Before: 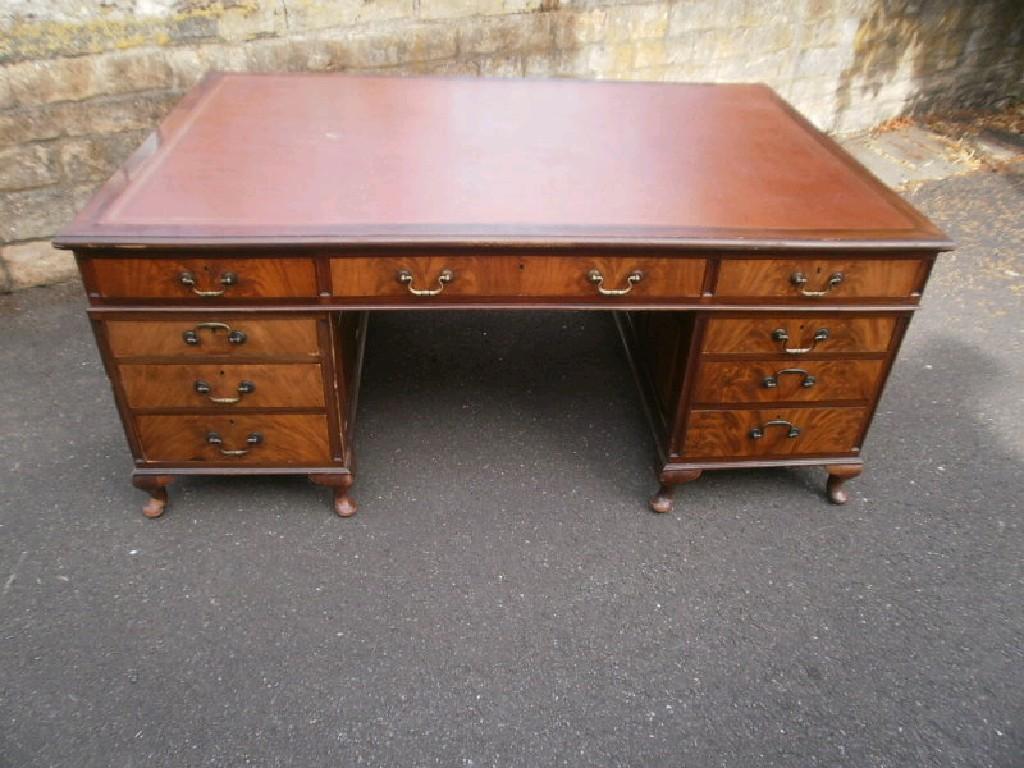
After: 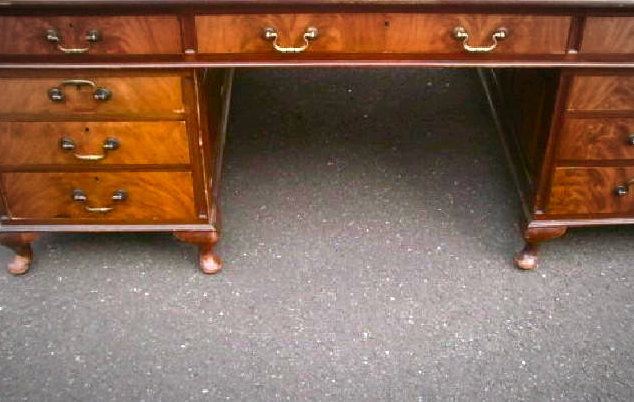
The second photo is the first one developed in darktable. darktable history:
crop: left 13.248%, top 31.702%, right 24.781%, bottom 15.848%
color balance rgb: power › luminance -14.77%, perceptual saturation grading › global saturation 45.085%, perceptual saturation grading › highlights -25.83%, perceptual saturation grading › shadows 50.067%, contrast -9.793%
exposure: black level correction 0, exposure 1.385 EV, compensate exposure bias true, compensate highlight preservation false
vignetting: fall-off start 67.9%, fall-off radius 68.38%, automatic ratio true
